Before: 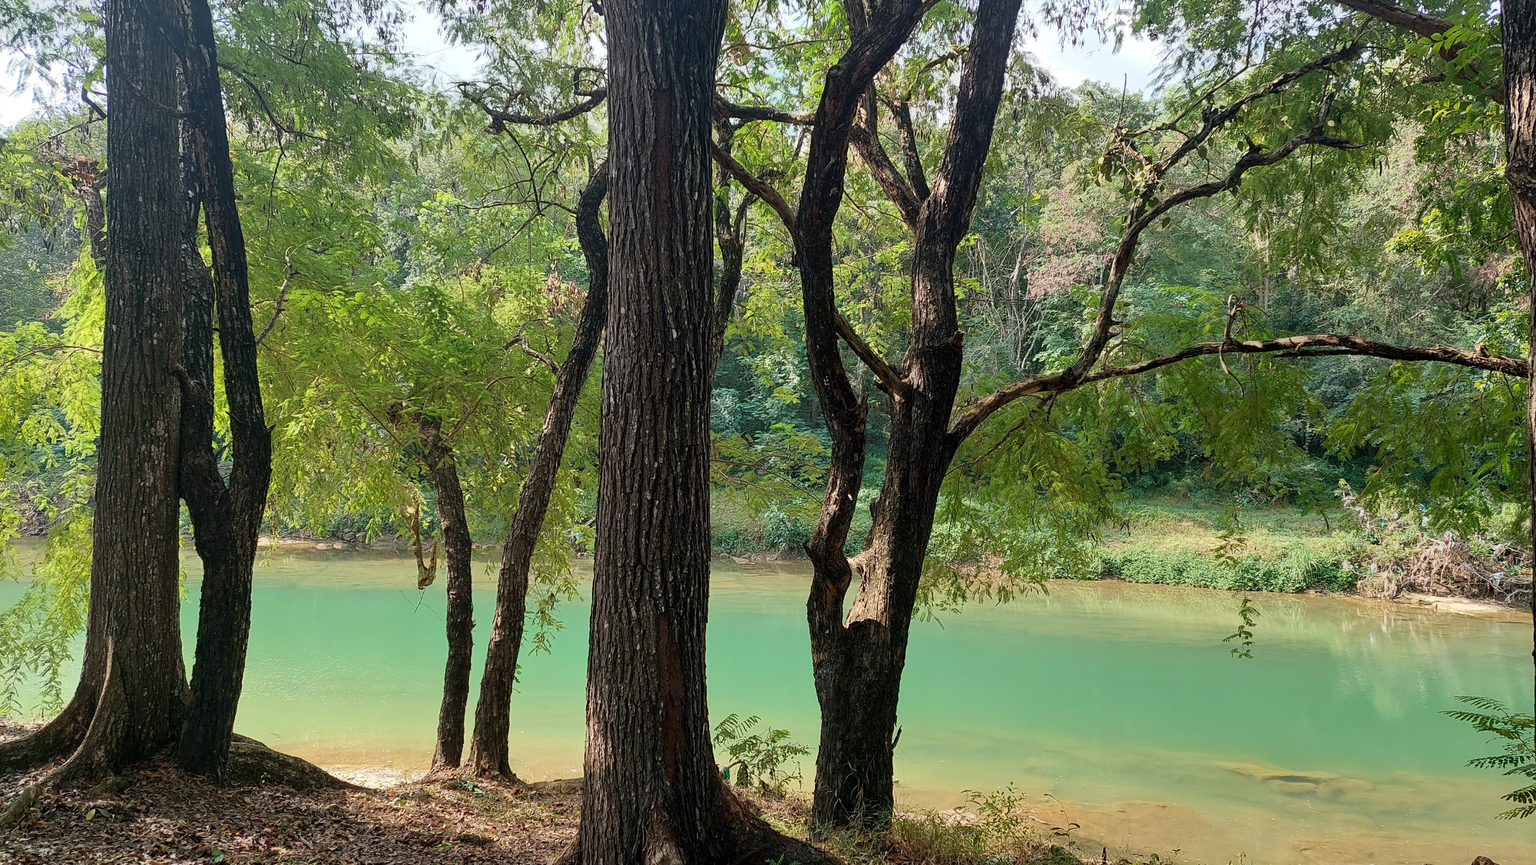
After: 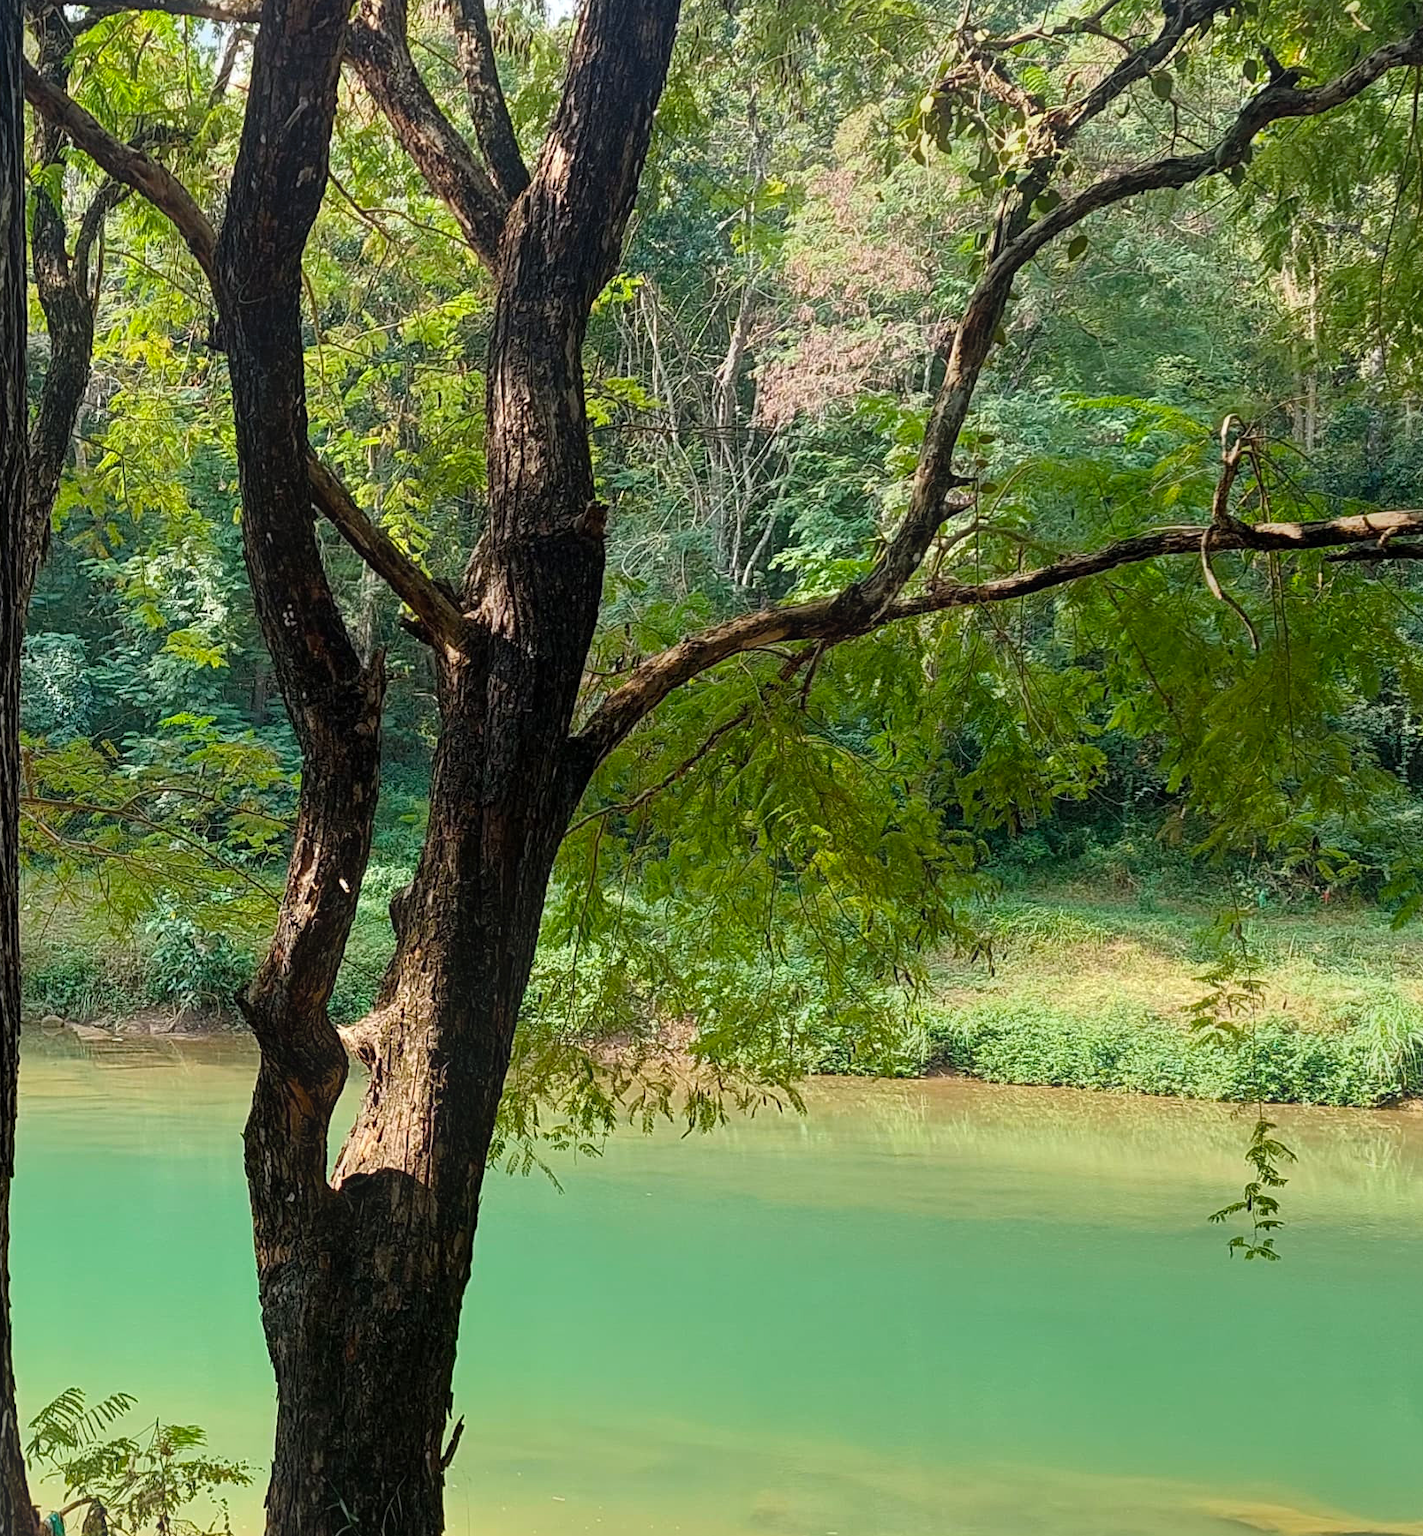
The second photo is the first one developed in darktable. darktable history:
crop: left 45.721%, top 13.393%, right 14.118%, bottom 10.01%
color balance rgb: linear chroma grading › global chroma 10%, perceptual saturation grading › global saturation 5%, perceptual brilliance grading › global brilliance 4%, global vibrance 7%, saturation formula JzAzBz (2021)
bloom: size 16%, threshold 98%, strength 20%
